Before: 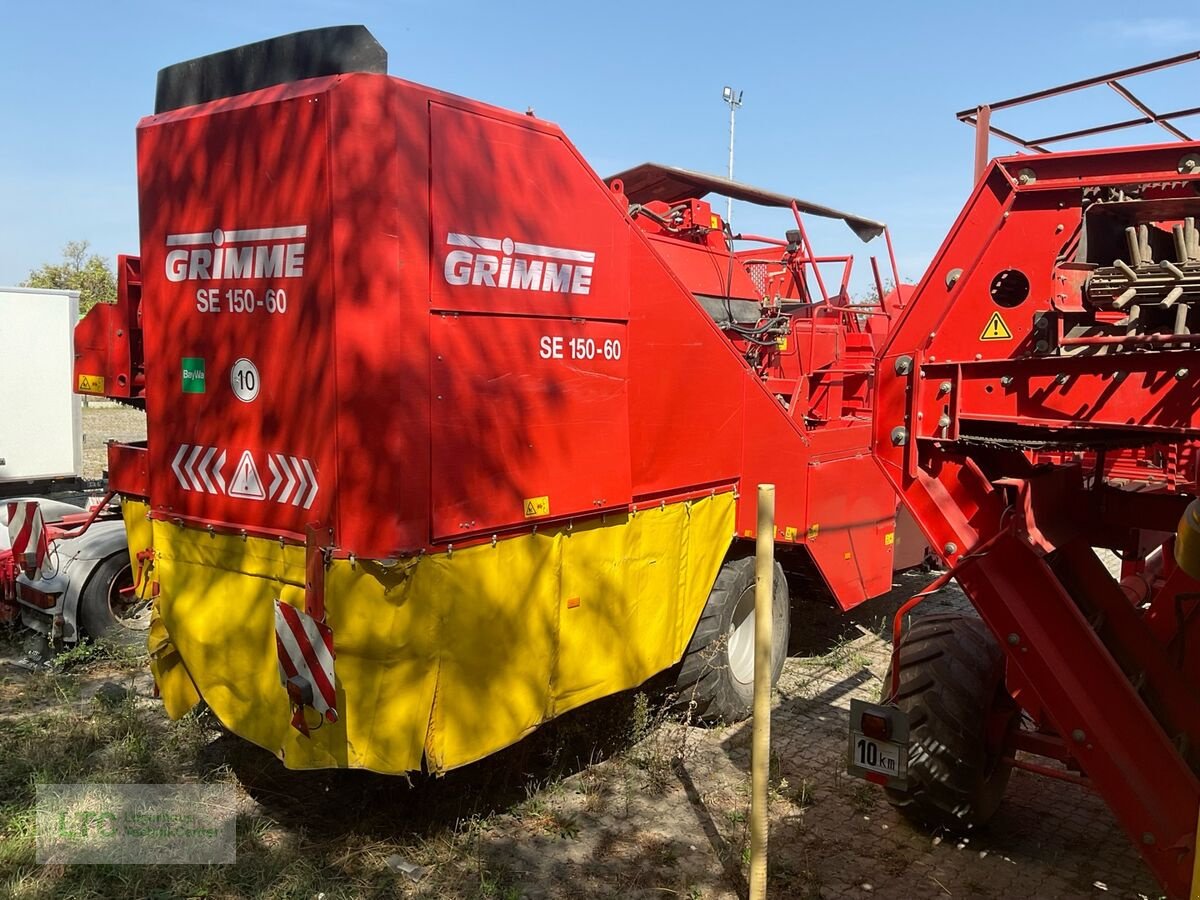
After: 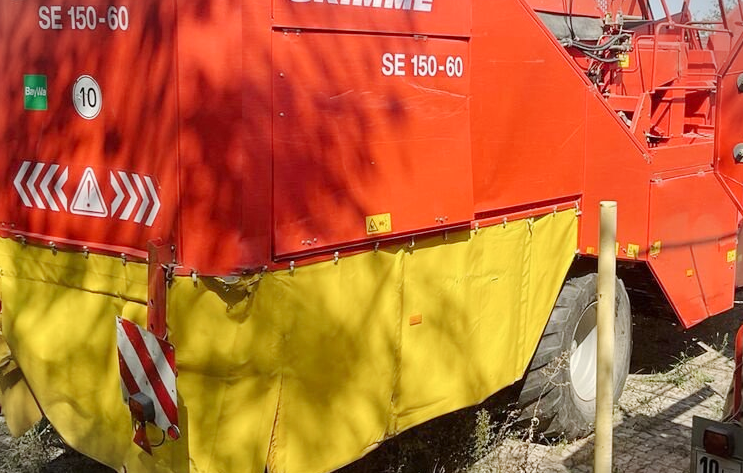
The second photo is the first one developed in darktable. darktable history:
crop: left 13.237%, top 31.459%, right 24.773%, bottom 15.975%
base curve: curves: ch0 [(0, 0) (0.158, 0.273) (0.879, 0.895) (1, 1)], preserve colors none
vignetting: fall-off start 100.89%, brightness -0.473, width/height ratio 1.31, unbound false
